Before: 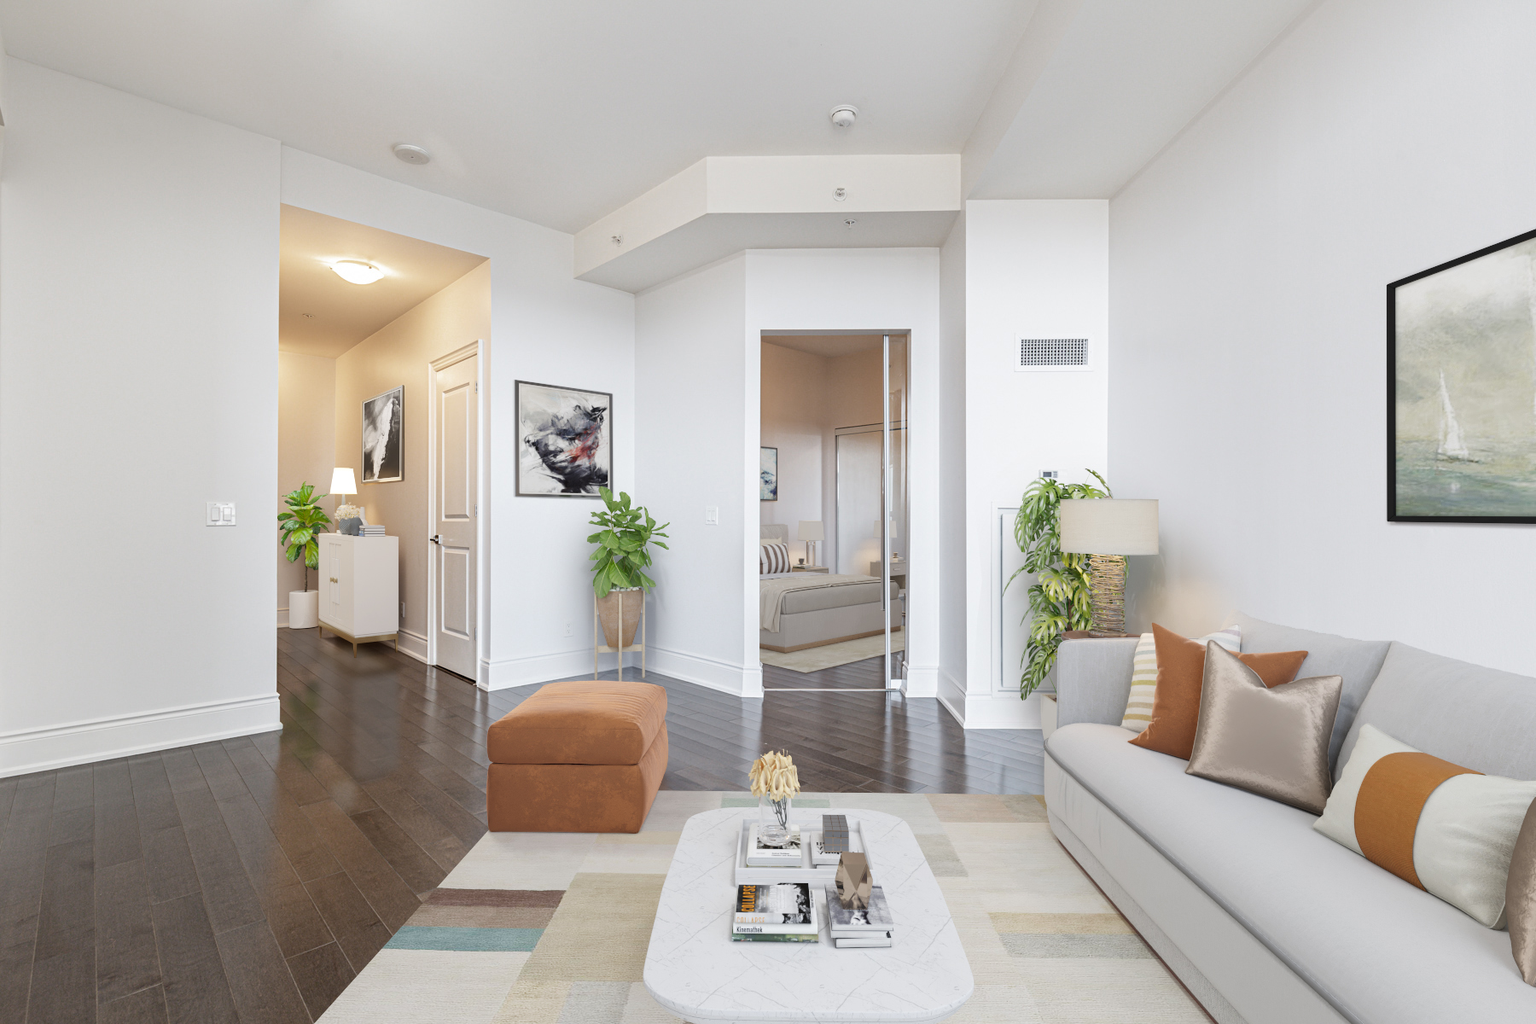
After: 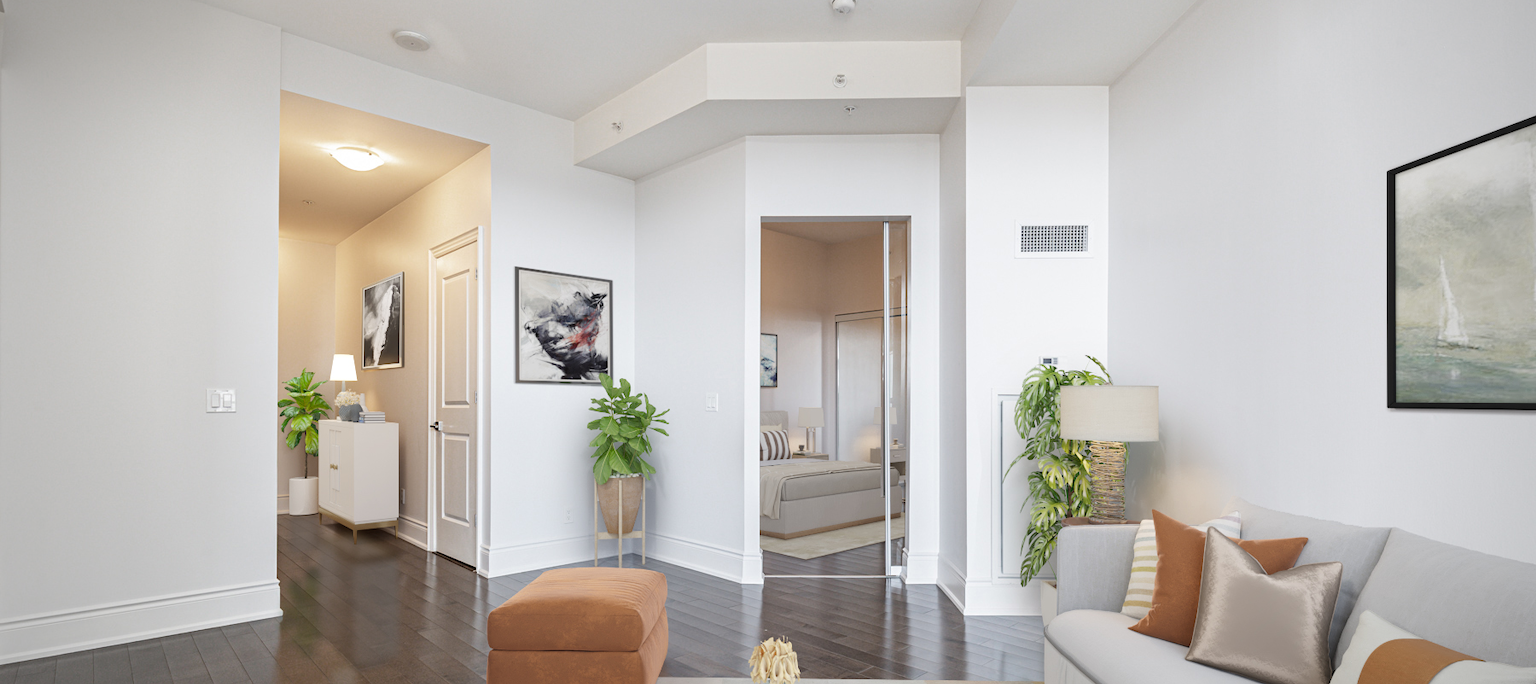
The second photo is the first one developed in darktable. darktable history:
crop: top 11.144%, bottom 21.996%
exposure: compensate highlight preservation false
vignetting: fall-off start 79.93%
